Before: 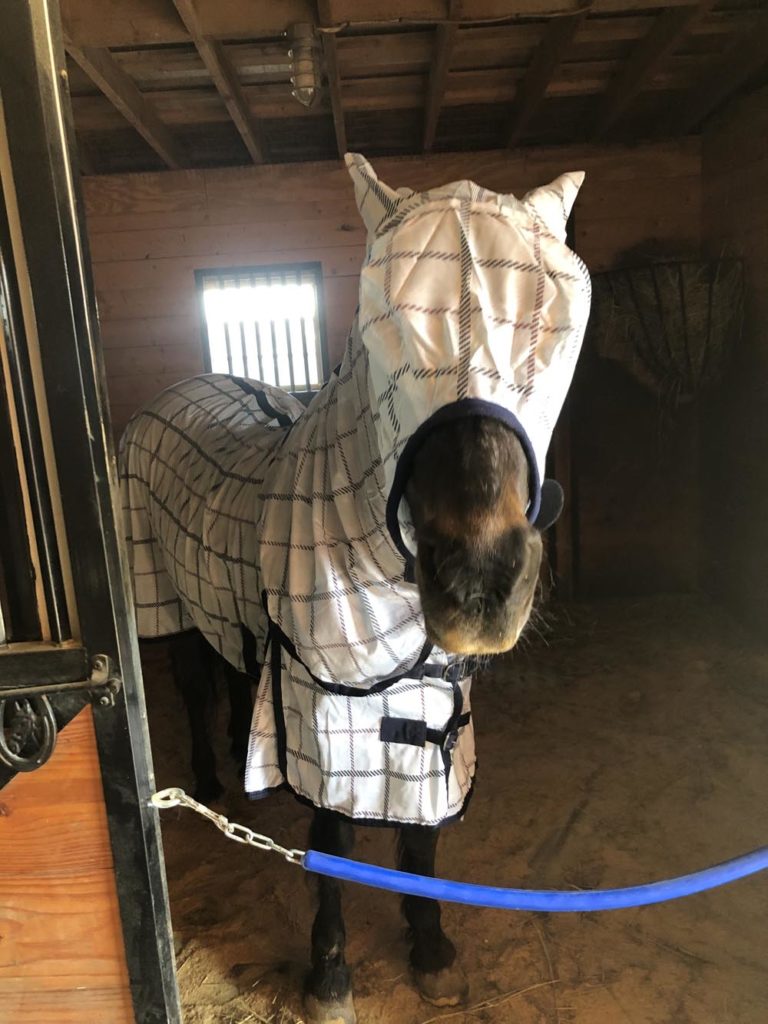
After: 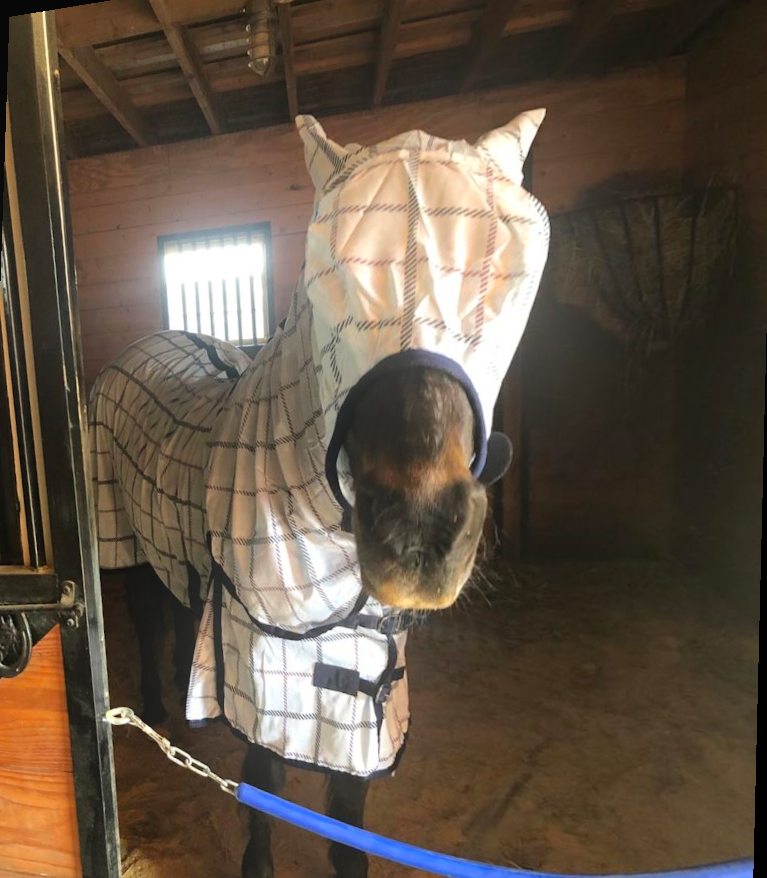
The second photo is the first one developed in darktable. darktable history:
bloom: threshold 82.5%, strength 16.25%
rotate and perspective: rotation 1.69°, lens shift (vertical) -0.023, lens shift (horizontal) -0.291, crop left 0.025, crop right 0.988, crop top 0.092, crop bottom 0.842
